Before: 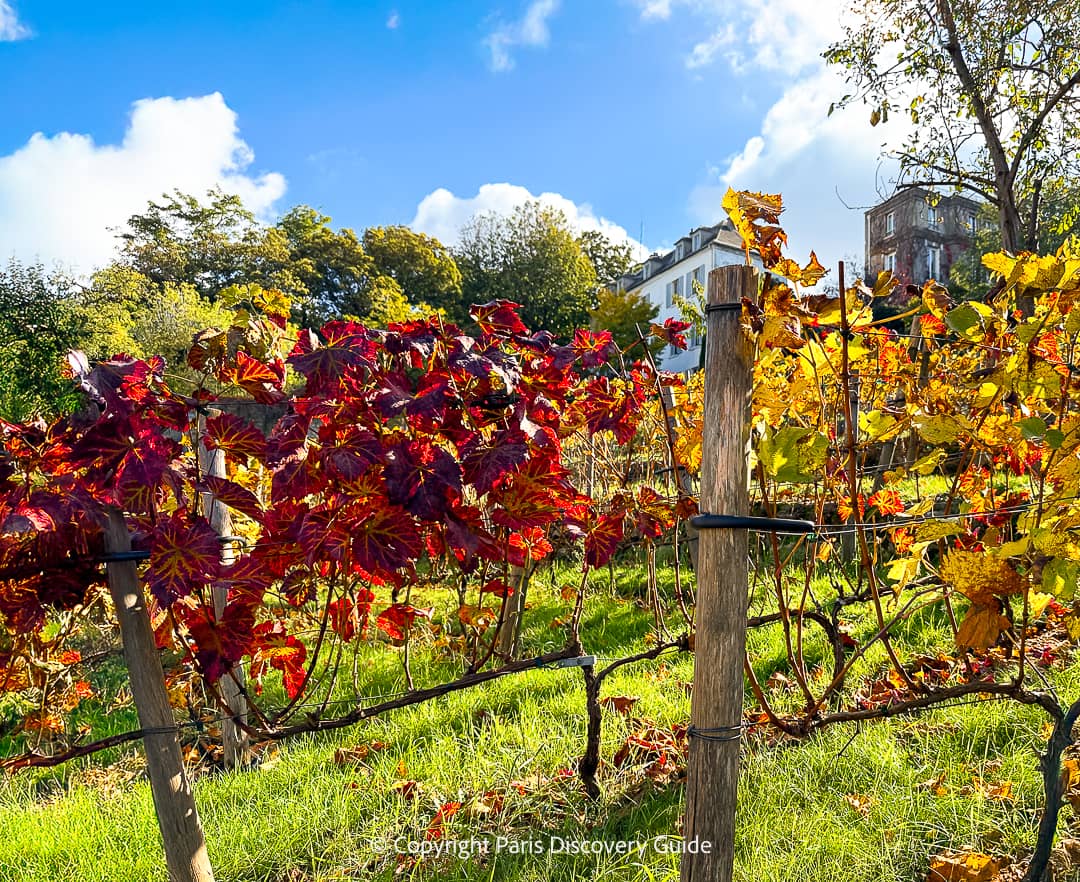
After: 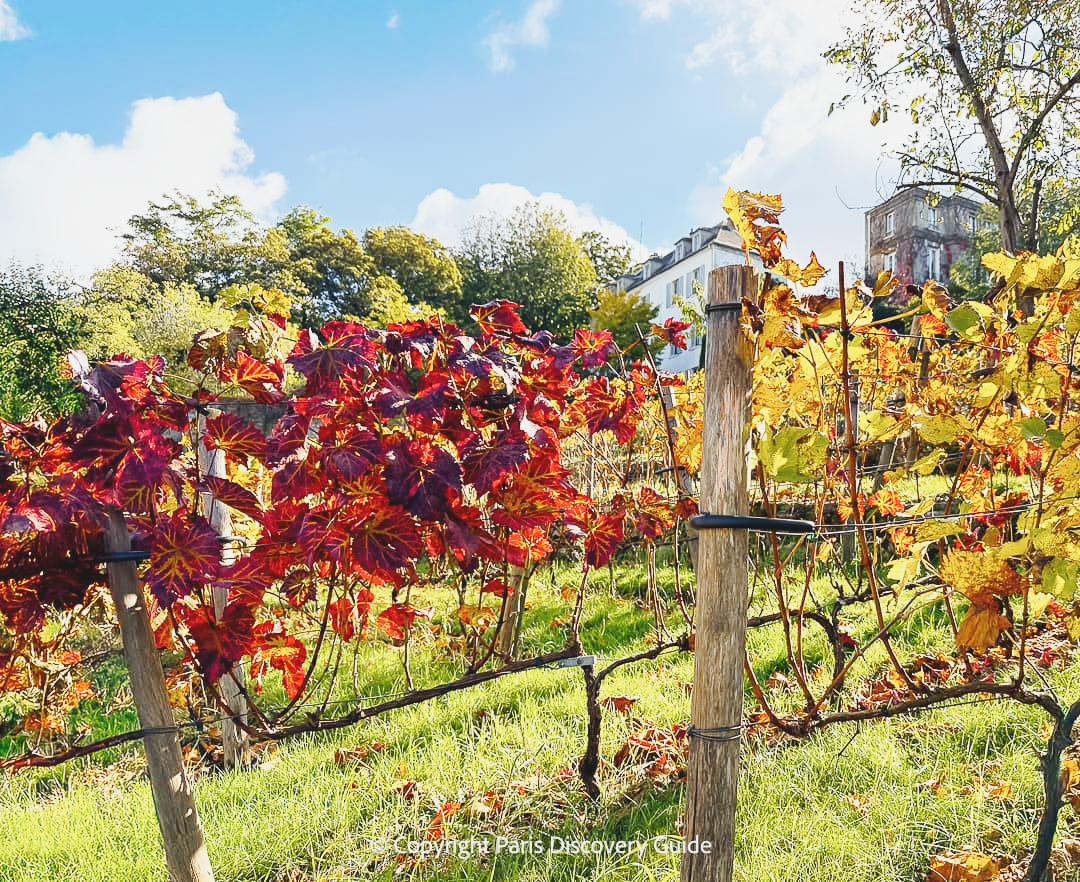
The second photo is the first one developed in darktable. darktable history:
base curve: curves: ch0 [(0, 0.007) (0.028, 0.063) (0.121, 0.311) (0.46, 0.743) (0.859, 0.957) (1, 1)], preserve colors none
contrast brightness saturation: contrast -0.08, brightness -0.04, saturation -0.11
